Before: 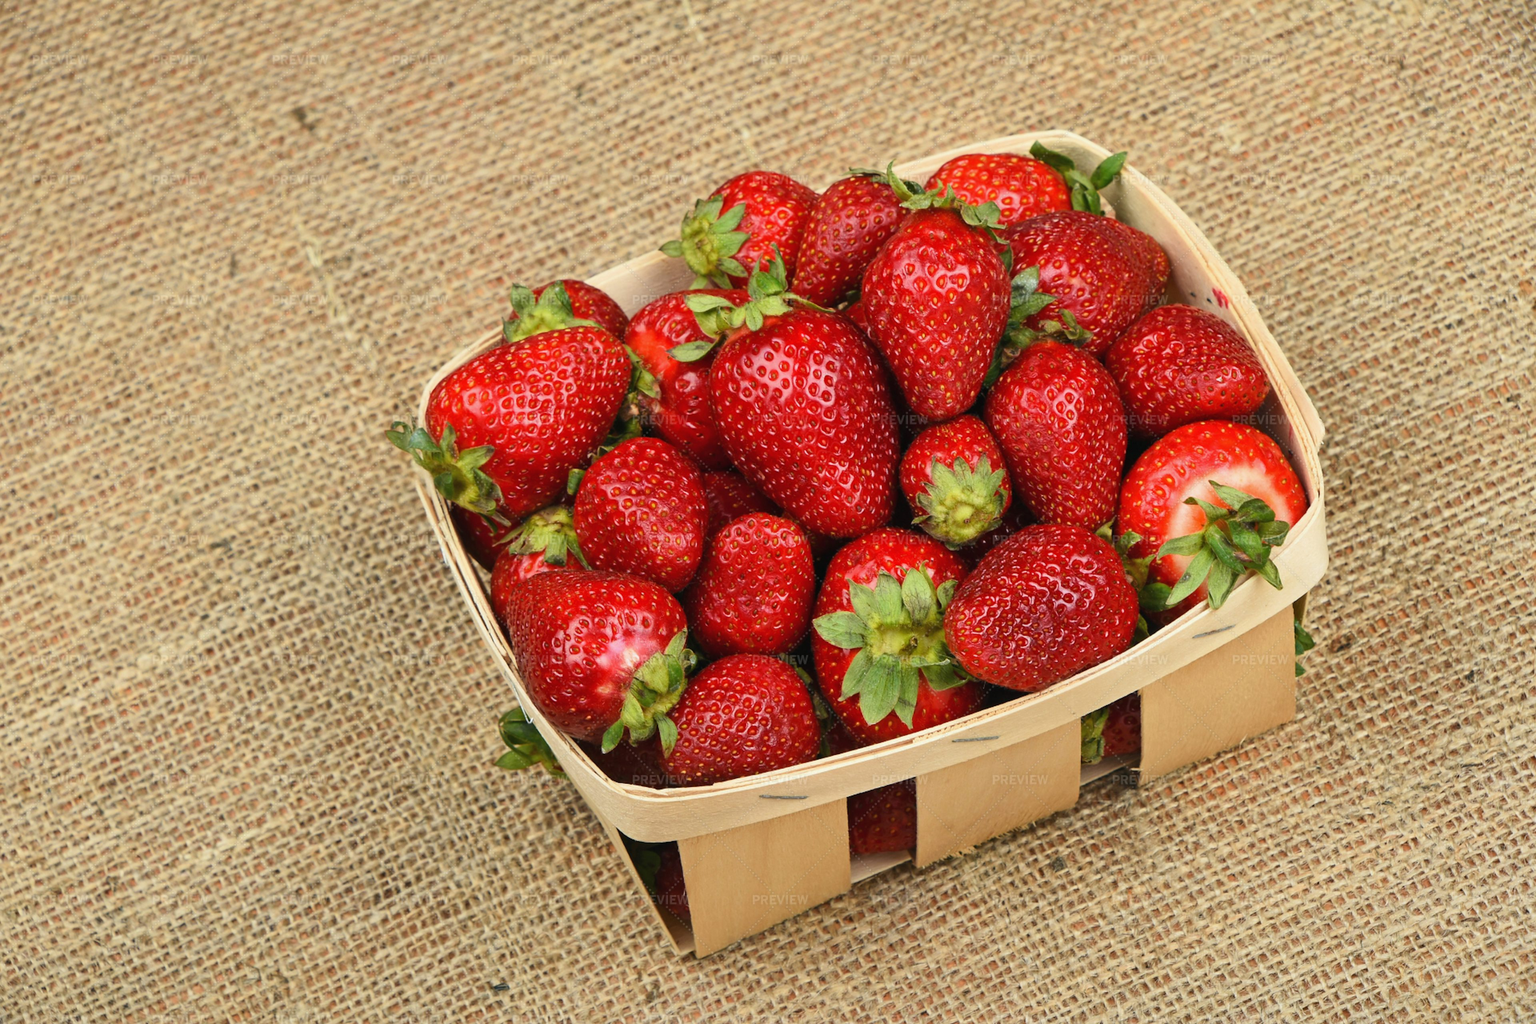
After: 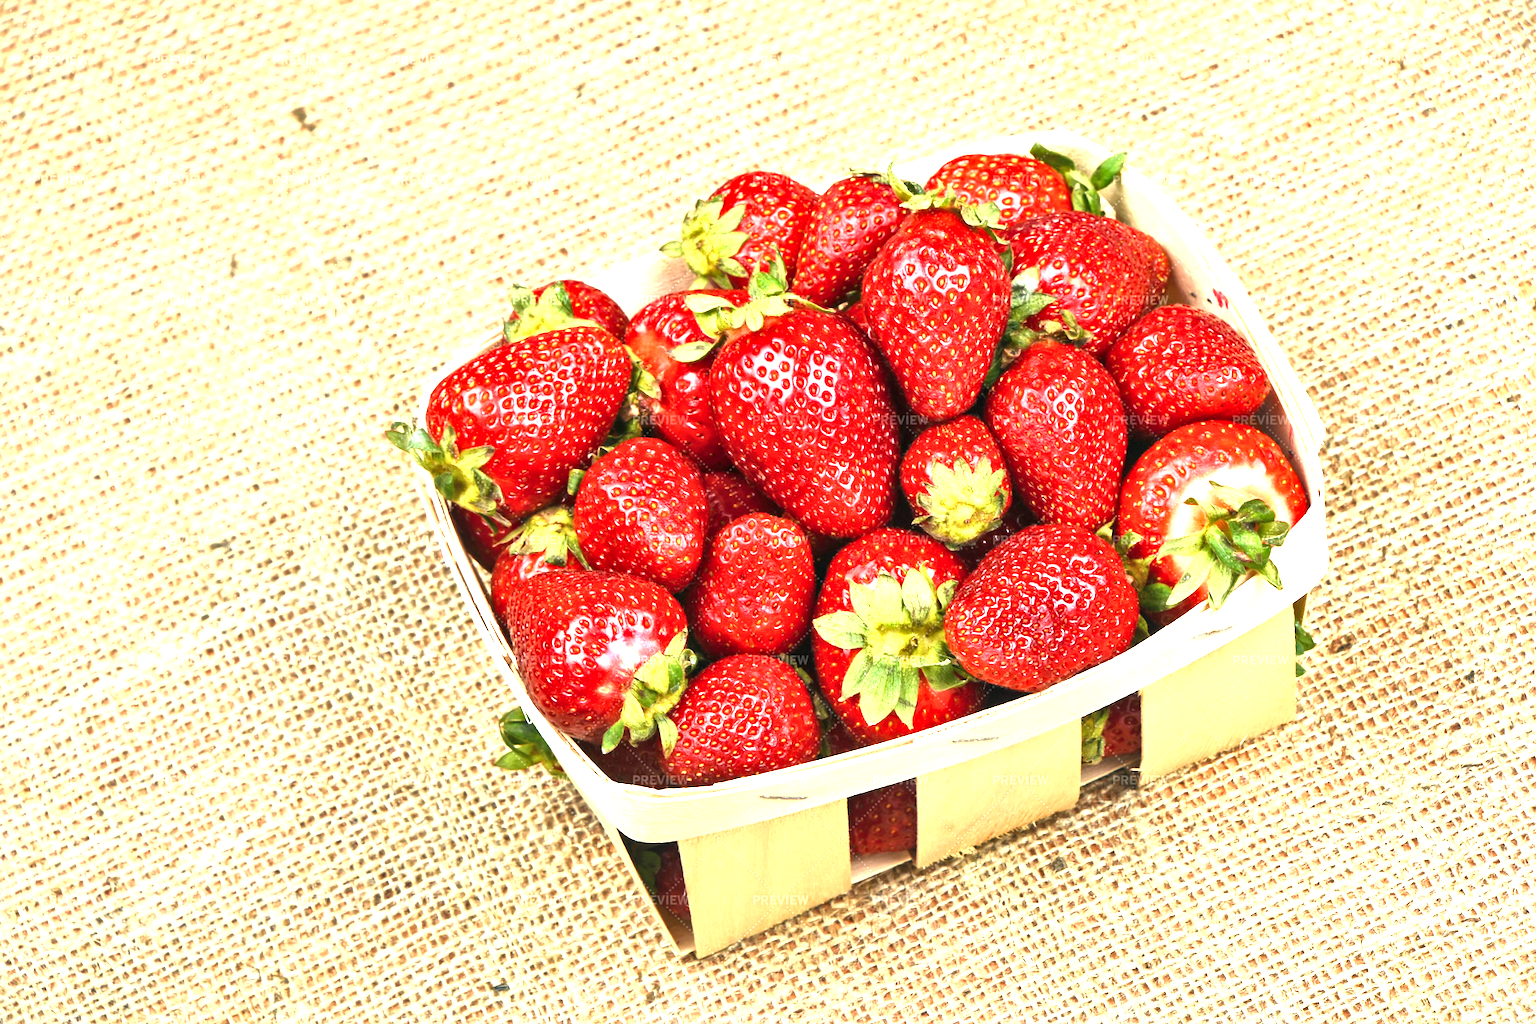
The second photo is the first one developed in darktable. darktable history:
local contrast: mode bilateral grid, contrast 24, coarseness 60, detail 151%, midtone range 0.2
exposure: black level correction 0, exposure 1.693 EV, compensate exposure bias true, compensate highlight preservation false
